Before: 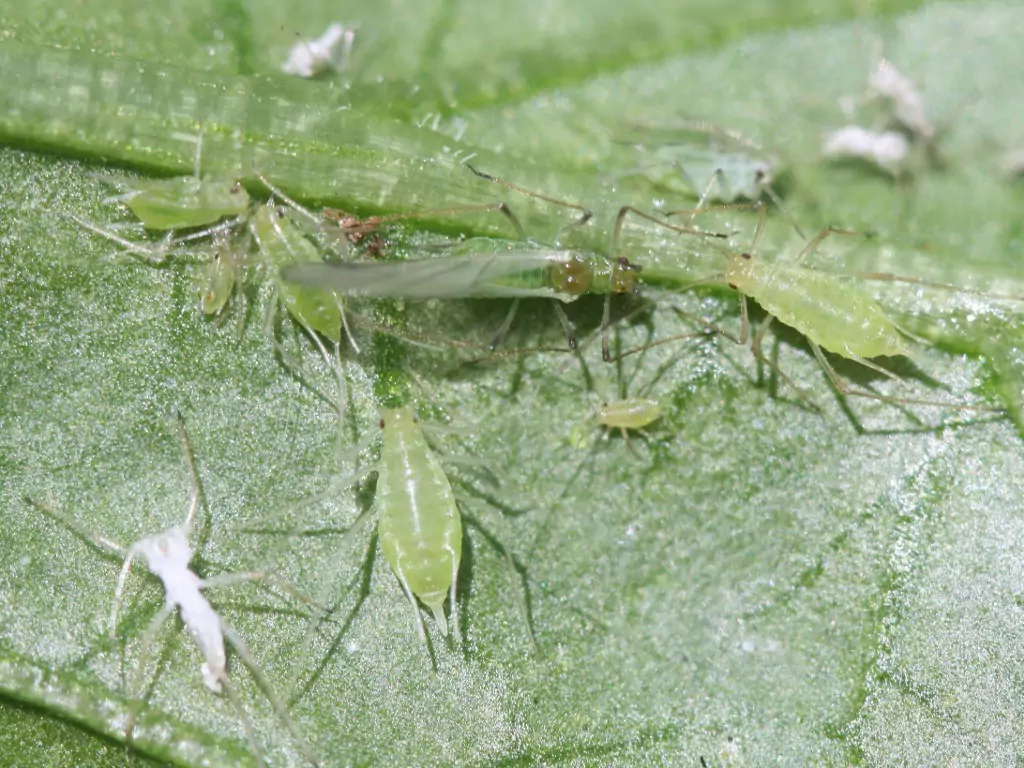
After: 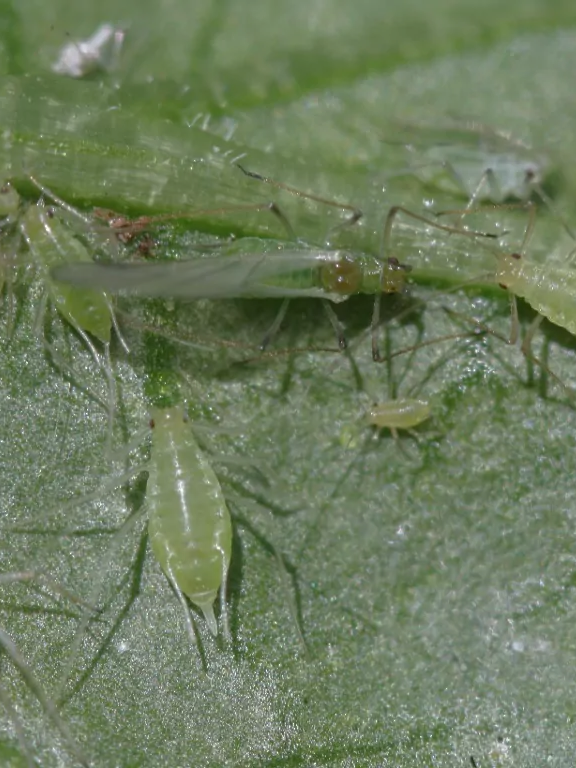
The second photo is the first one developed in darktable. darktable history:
base curve: curves: ch0 [(0, 0) (0.826, 0.587) (1, 1)]
crop and rotate: left 22.516%, right 21.234%
